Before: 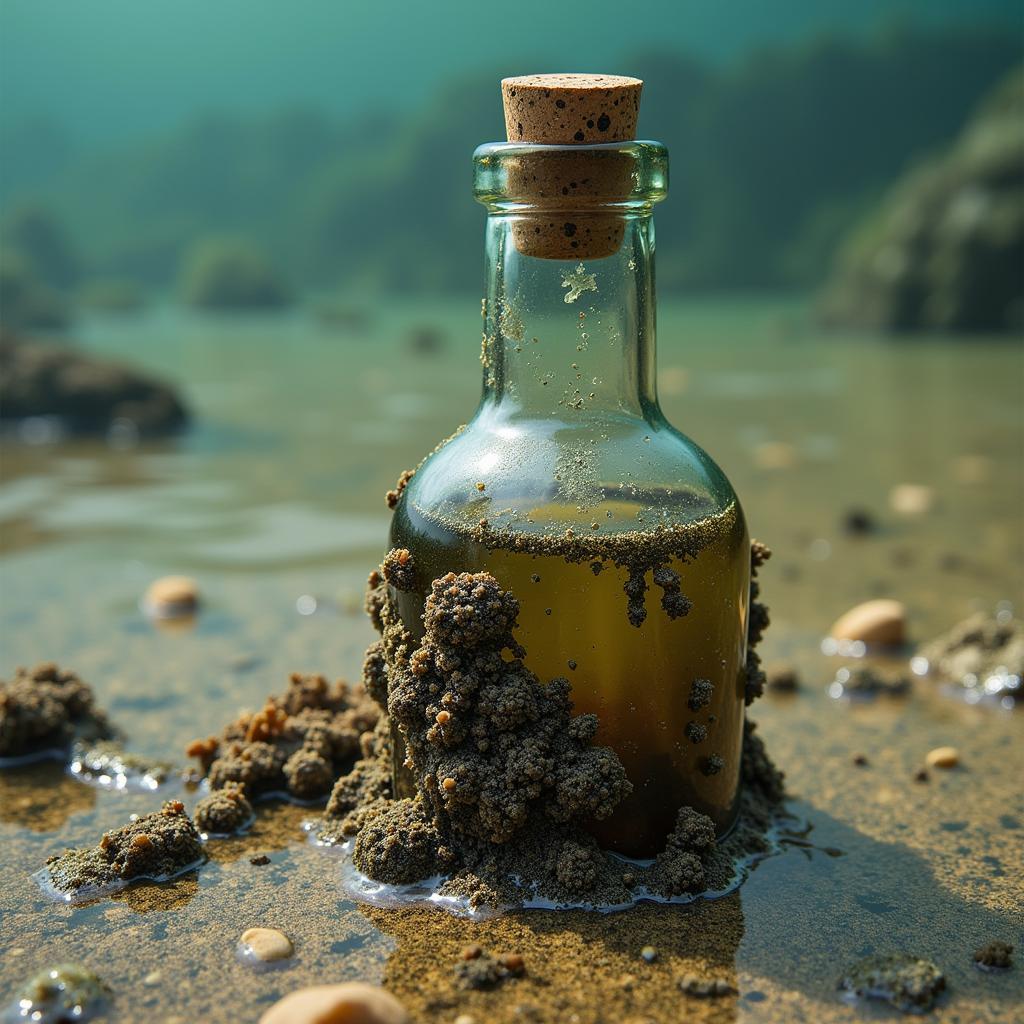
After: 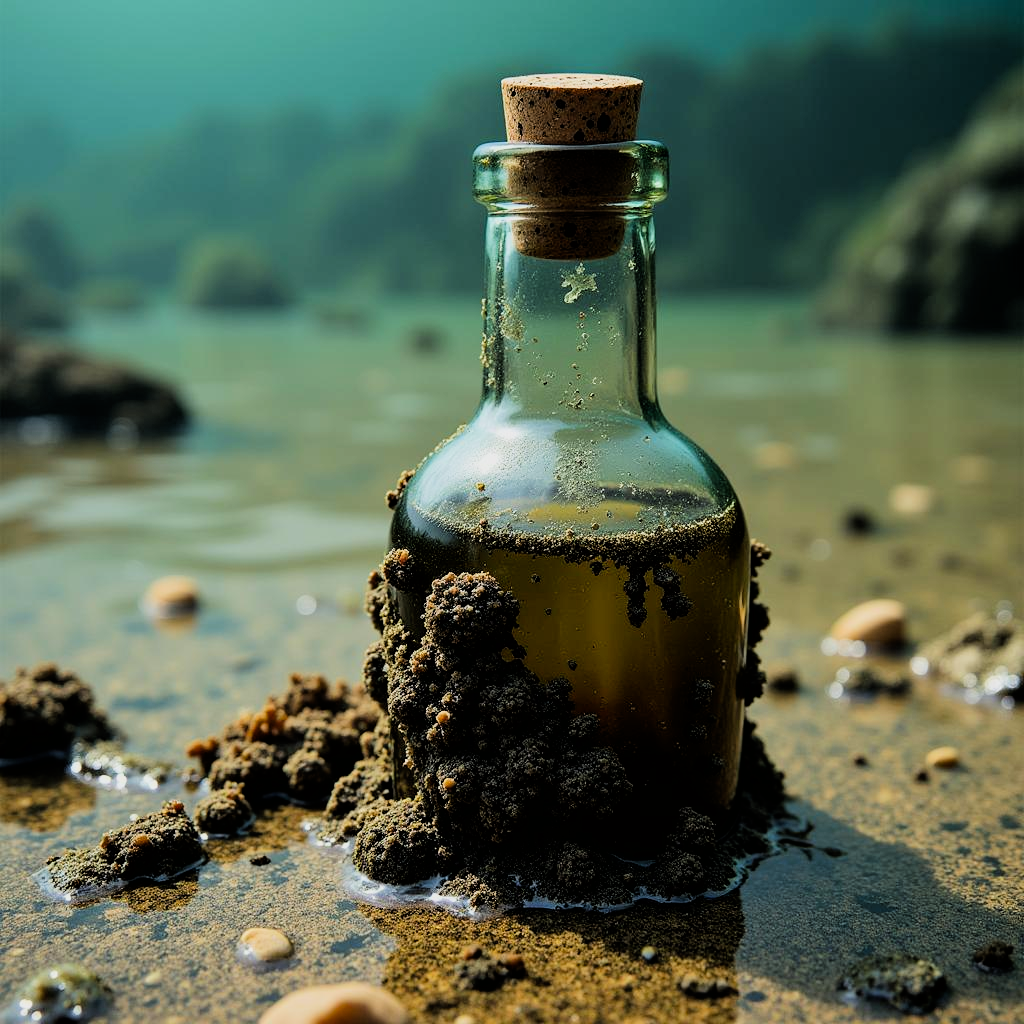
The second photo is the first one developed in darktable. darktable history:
filmic rgb: black relative exposure -5 EV, hardness 2.88, contrast 1.3
color balance: contrast 8.5%, output saturation 105%
